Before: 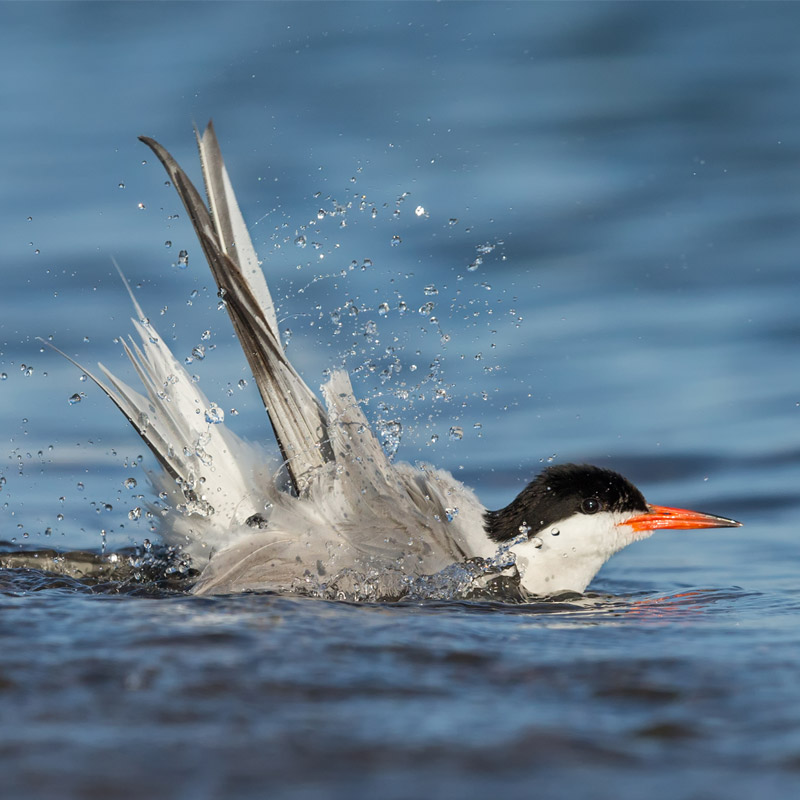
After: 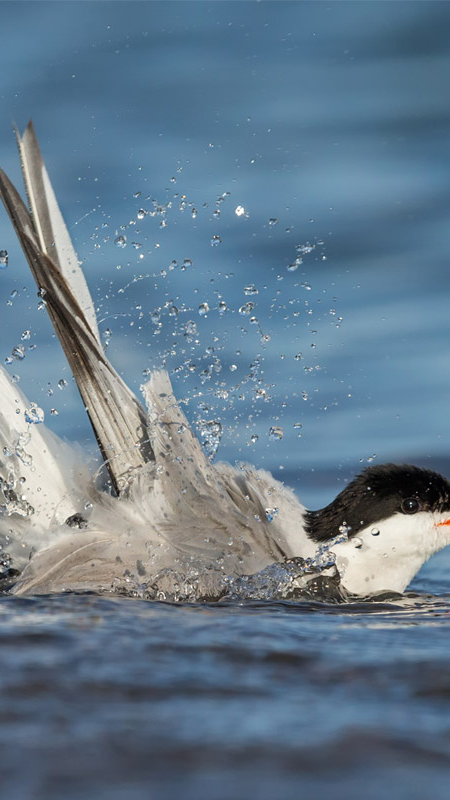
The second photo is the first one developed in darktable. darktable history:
shadows and highlights: radius 118.69, shadows 42.21, highlights -61.56, soften with gaussian
crop and rotate: left 22.516%, right 21.234%
